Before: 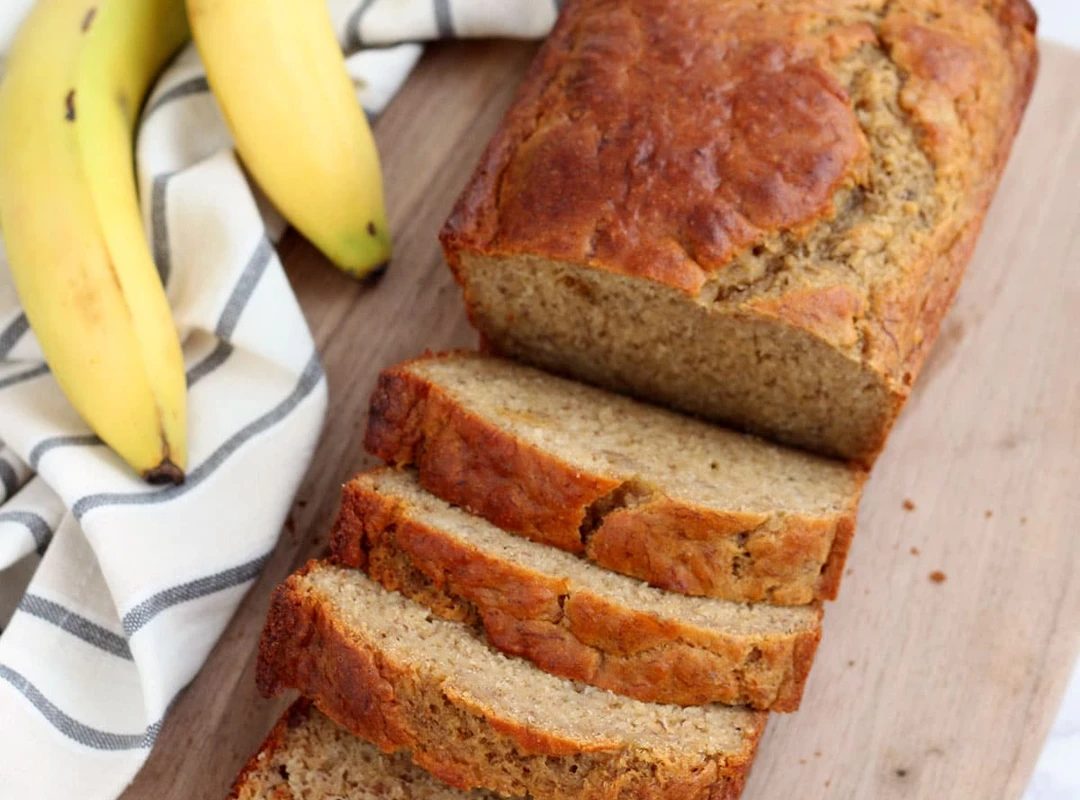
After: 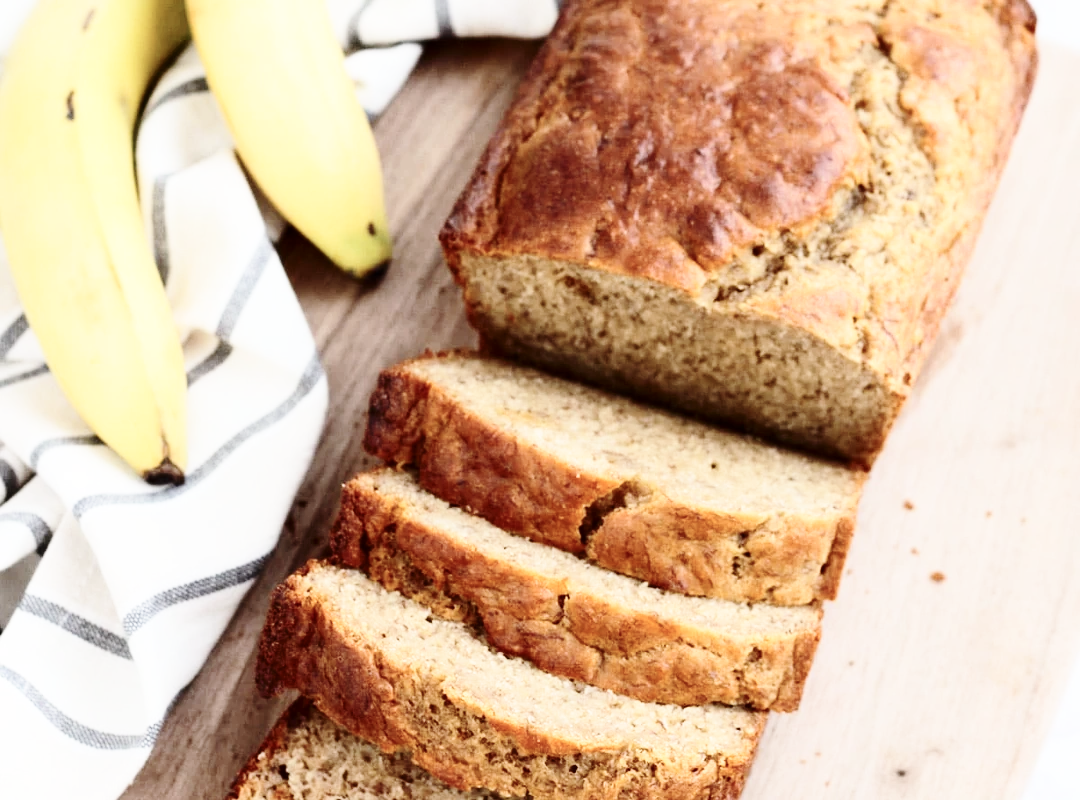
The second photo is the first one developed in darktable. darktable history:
base curve: curves: ch0 [(0, 0) (0.028, 0.03) (0.121, 0.232) (0.46, 0.748) (0.859, 0.968) (1, 1)], preserve colors none
contrast brightness saturation: contrast 0.25, saturation -0.31
